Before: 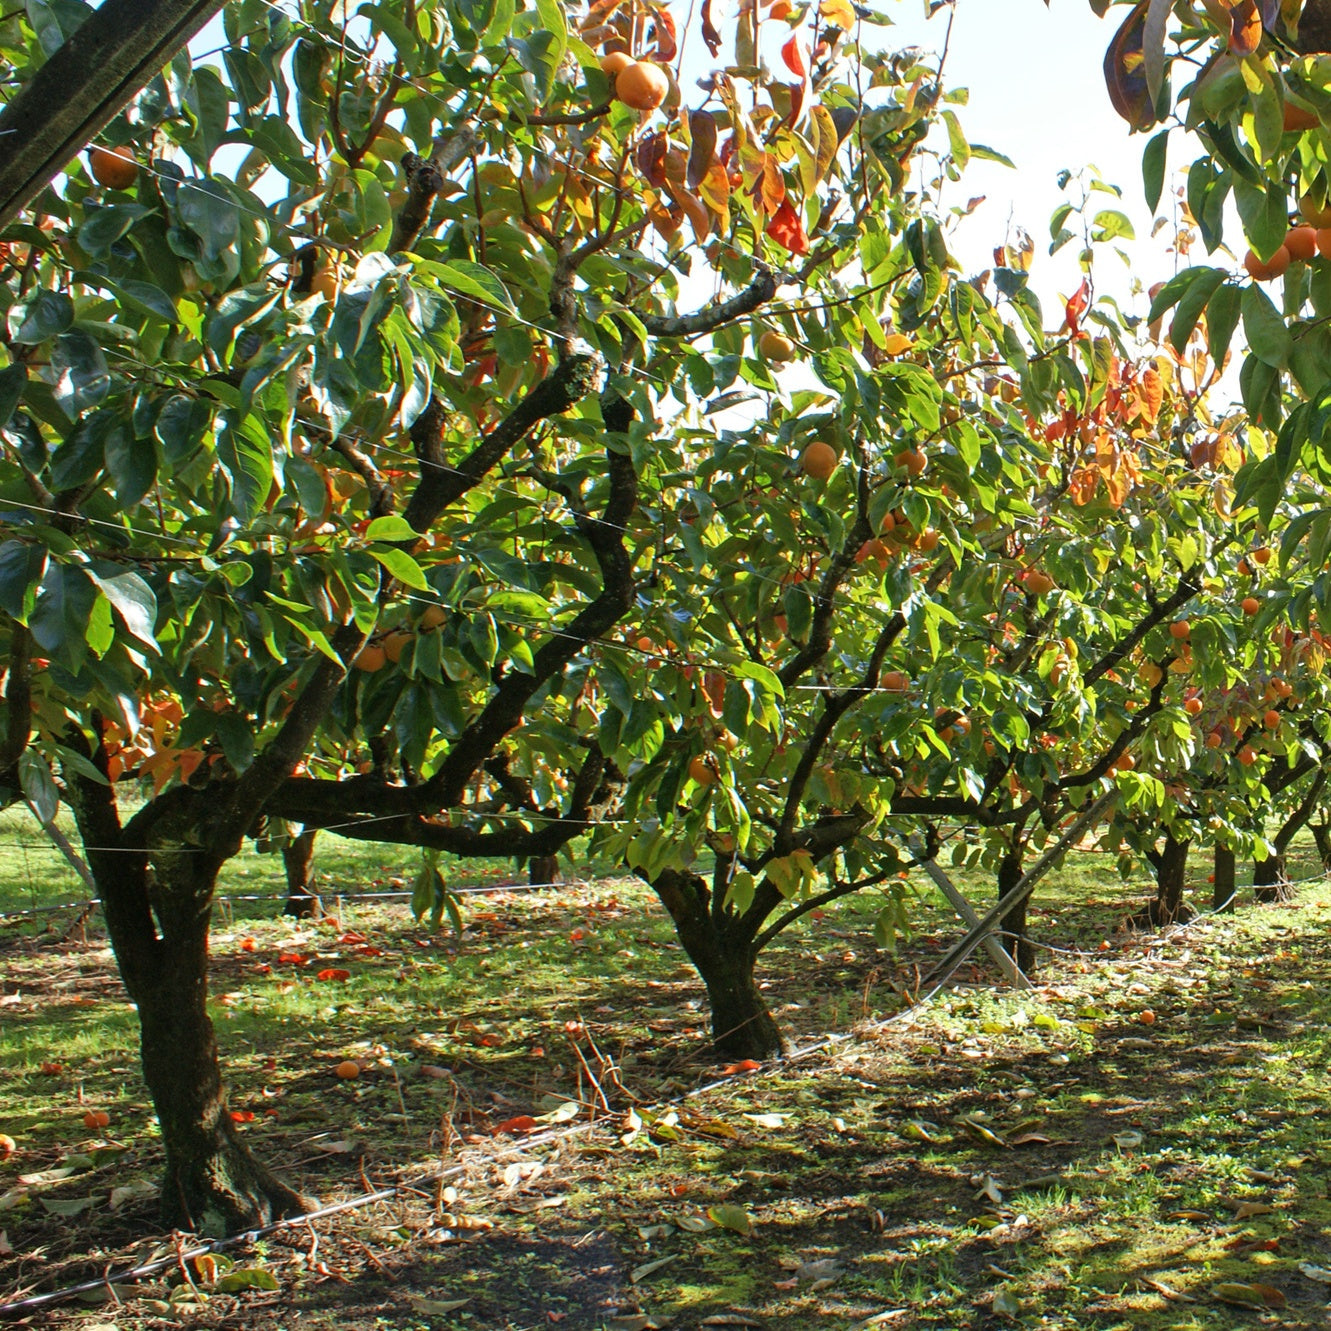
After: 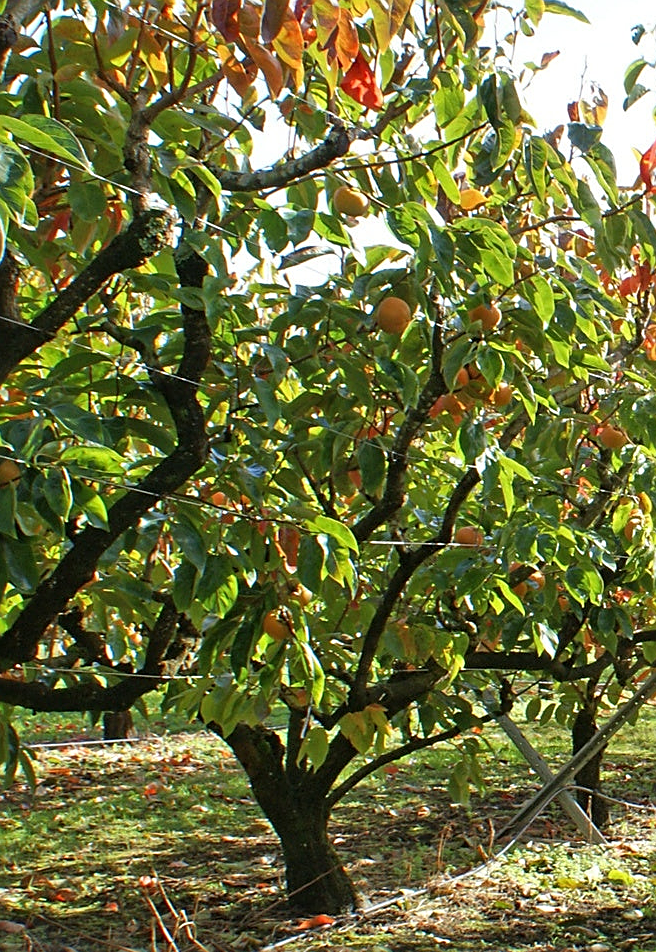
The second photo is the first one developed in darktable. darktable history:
crop: left 32.024%, top 10.964%, right 18.678%, bottom 17.51%
sharpen: on, module defaults
